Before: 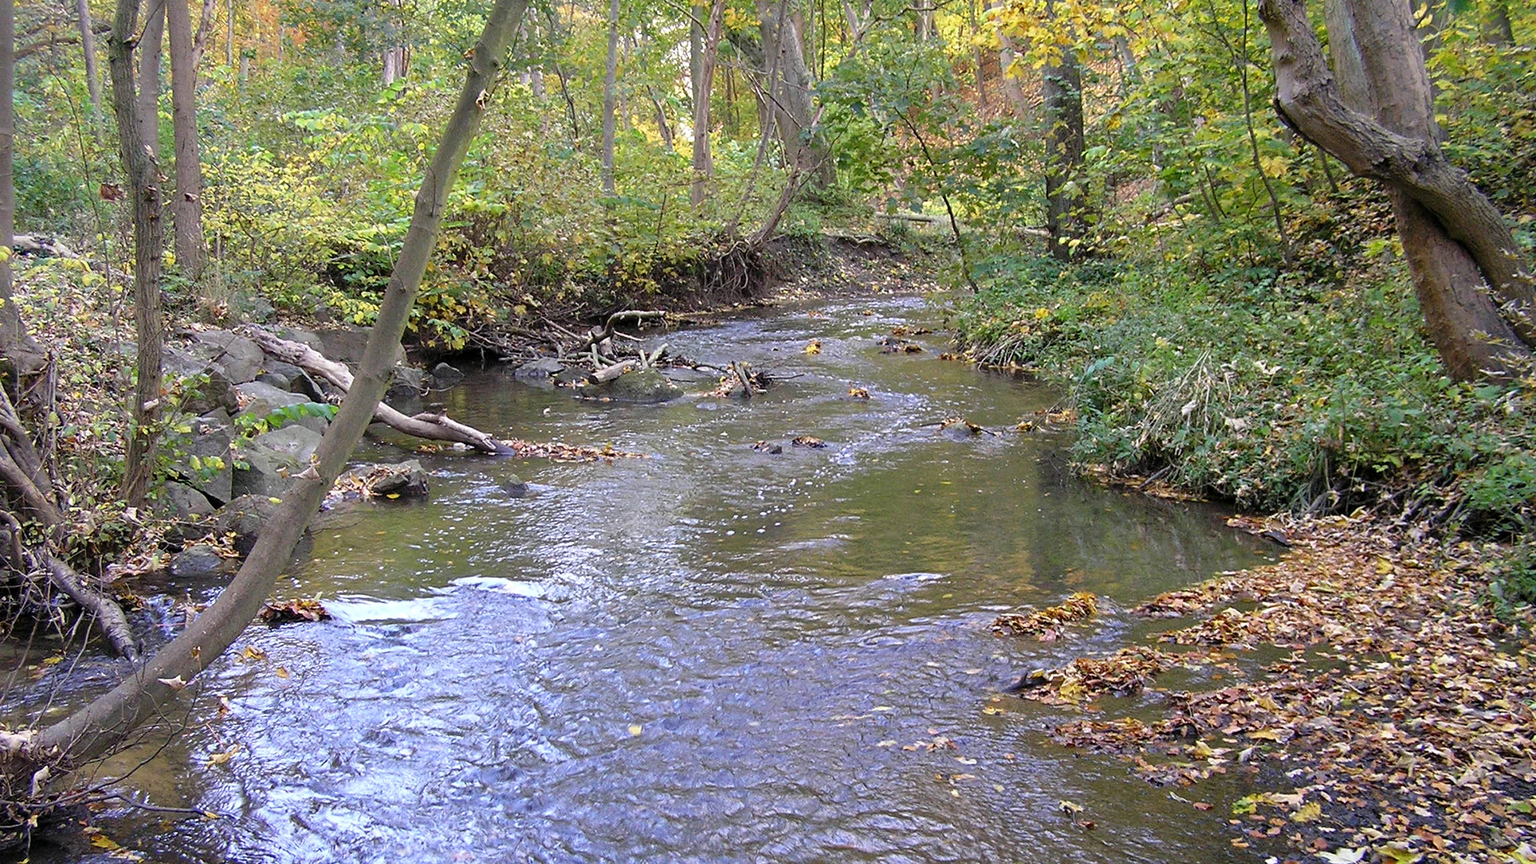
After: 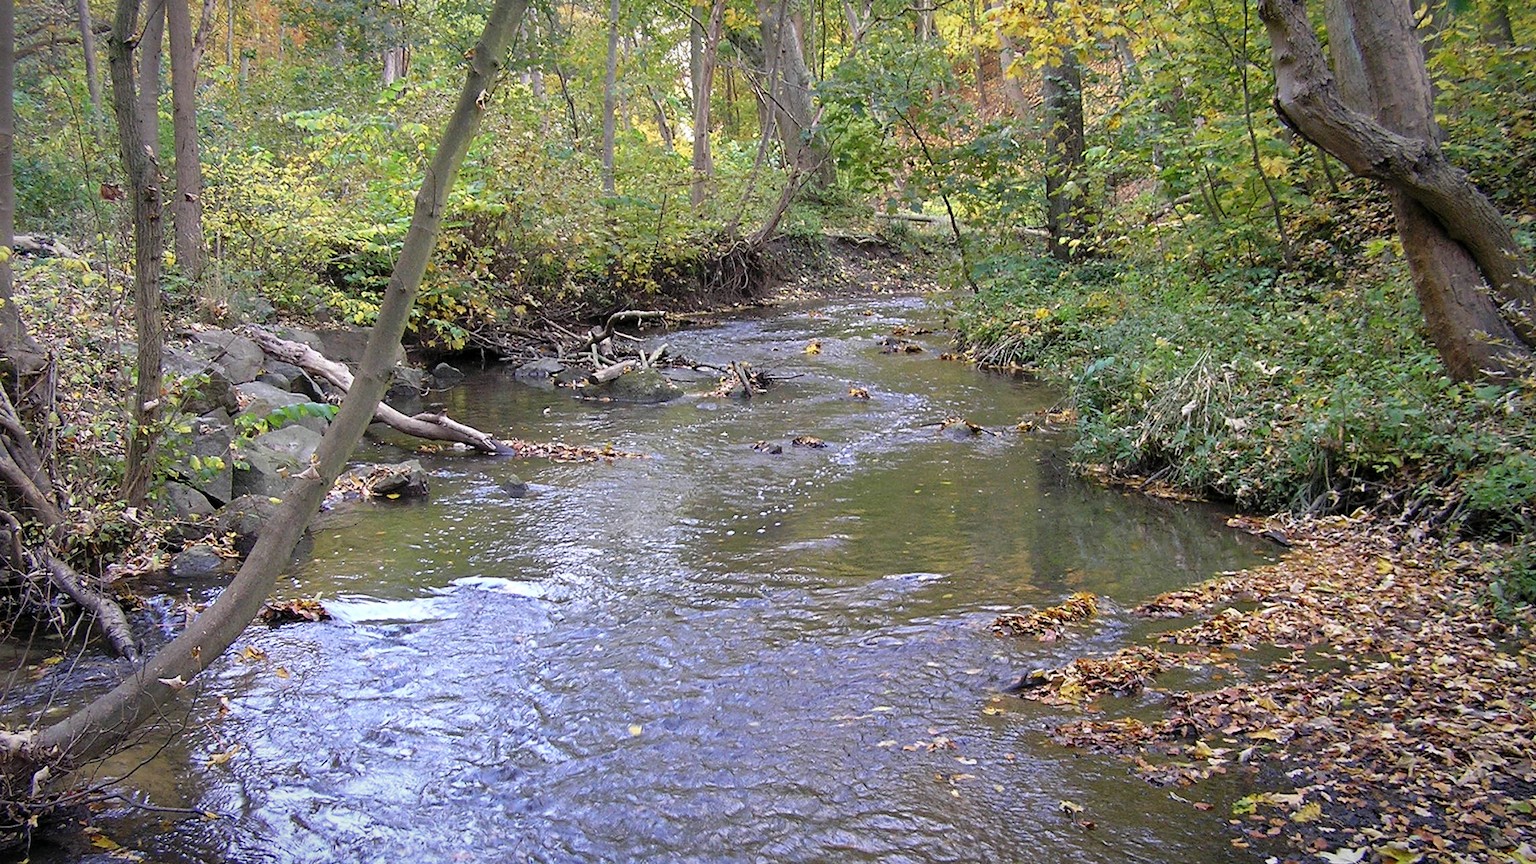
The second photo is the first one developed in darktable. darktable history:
vignetting: fall-off start 80.87%, fall-off radius 61.59%, brightness -0.384, saturation 0.007, center (0, 0.007), automatic ratio true, width/height ratio 1.418
contrast brightness saturation: saturation -0.05
